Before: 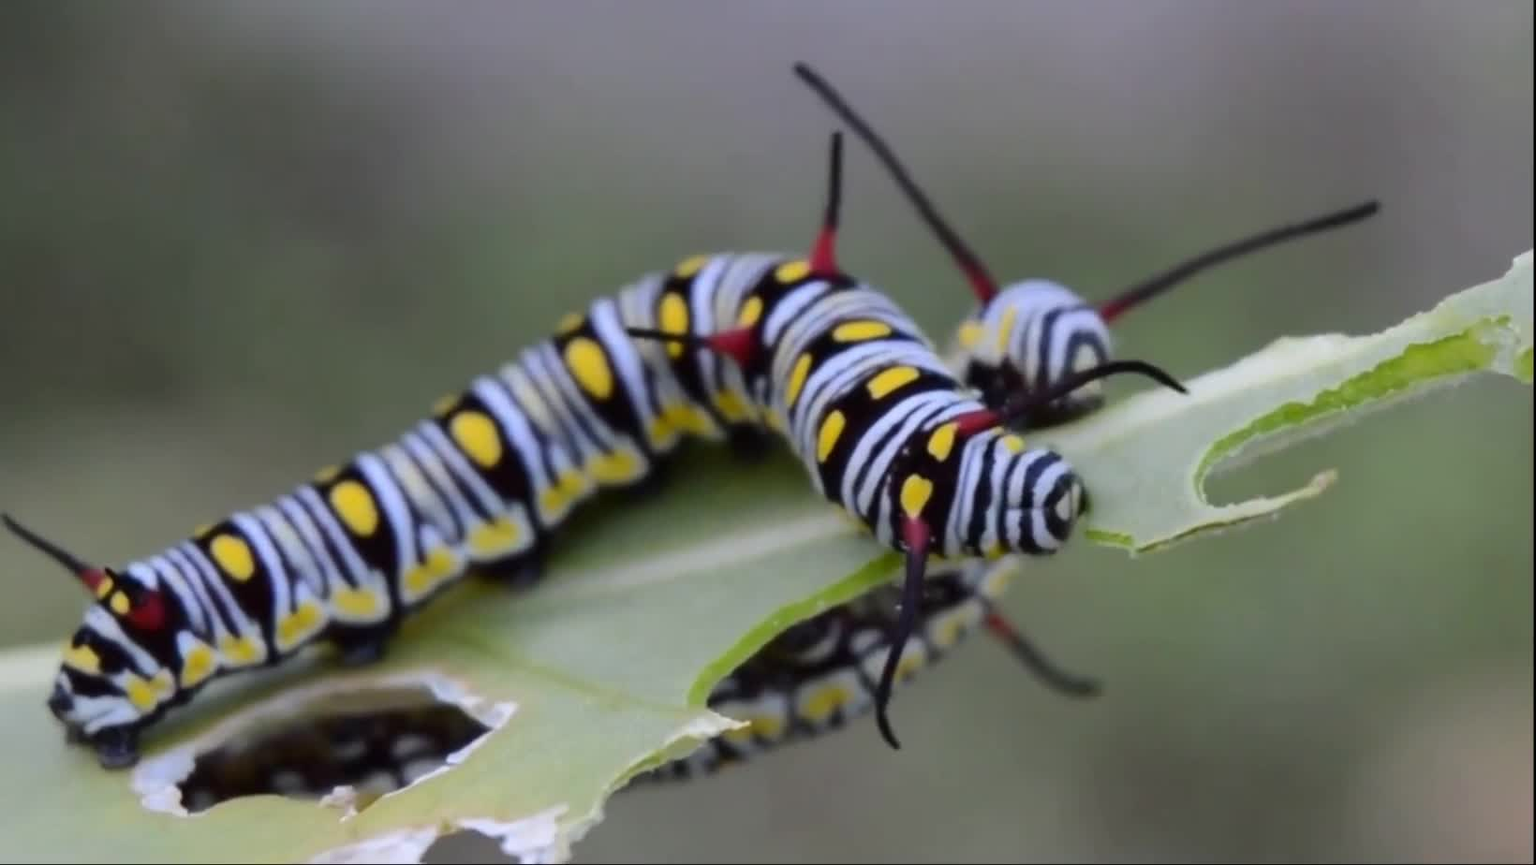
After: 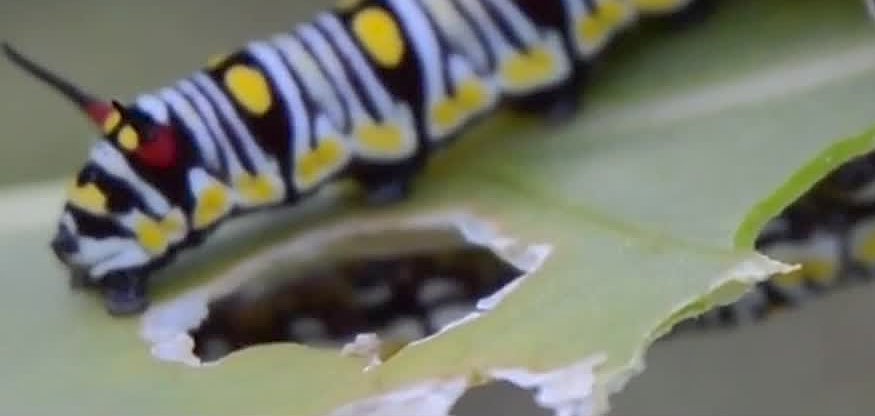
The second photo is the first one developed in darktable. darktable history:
crop and rotate: top 54.778%, right 46.61%, bottom 0.159%
shadows and highlights: on, module defaults
sharpen: on, module defaults
tone equalizer: on, module defaults
